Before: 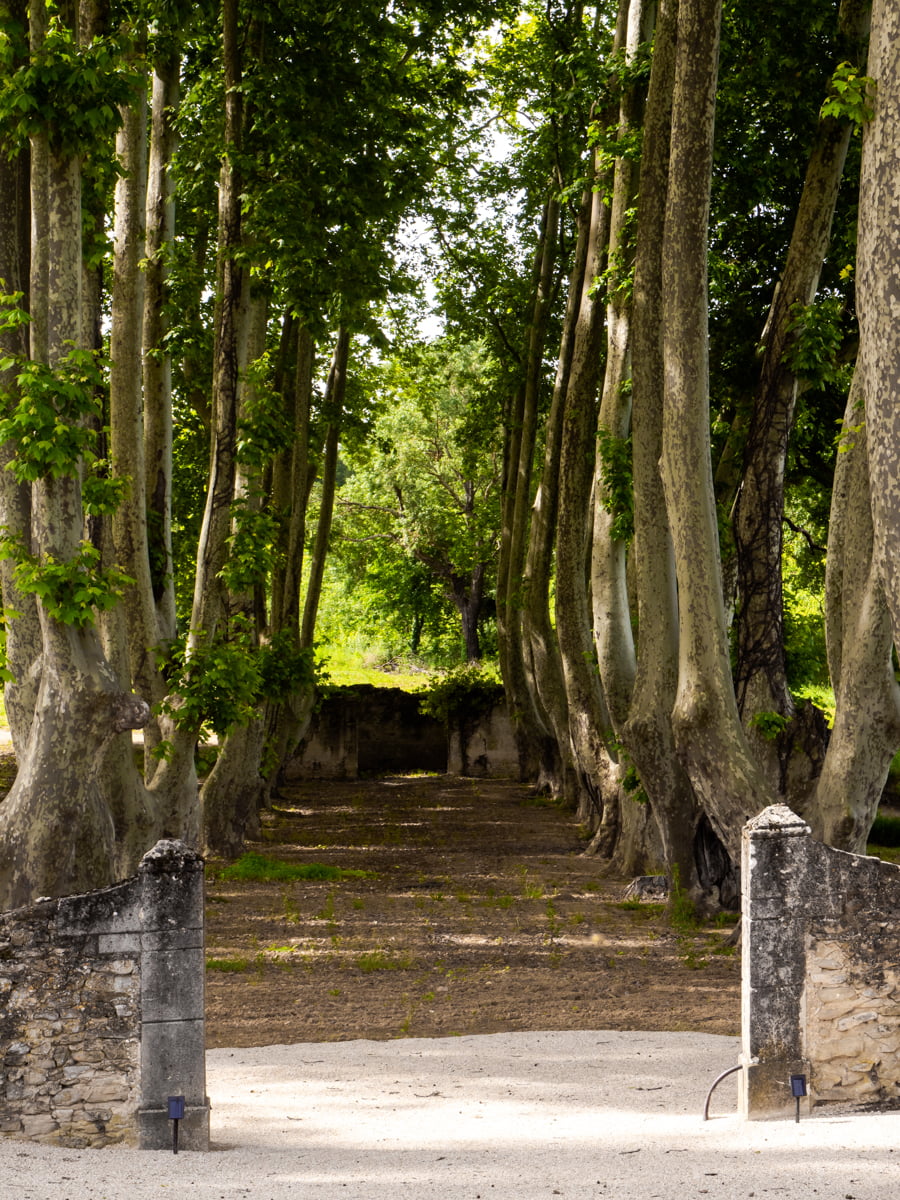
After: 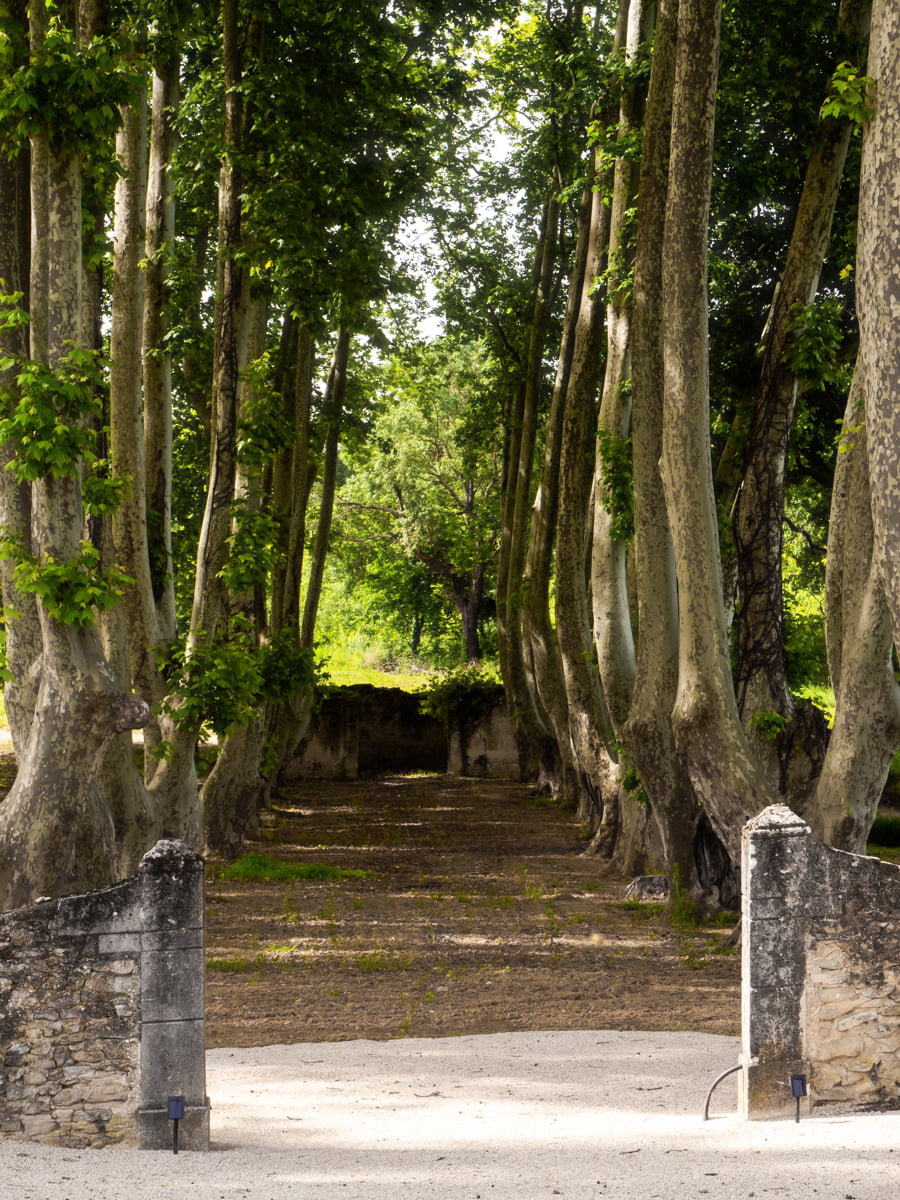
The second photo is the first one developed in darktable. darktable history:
haze removal: strength -0.049, compatibility mode true, adaptive false
